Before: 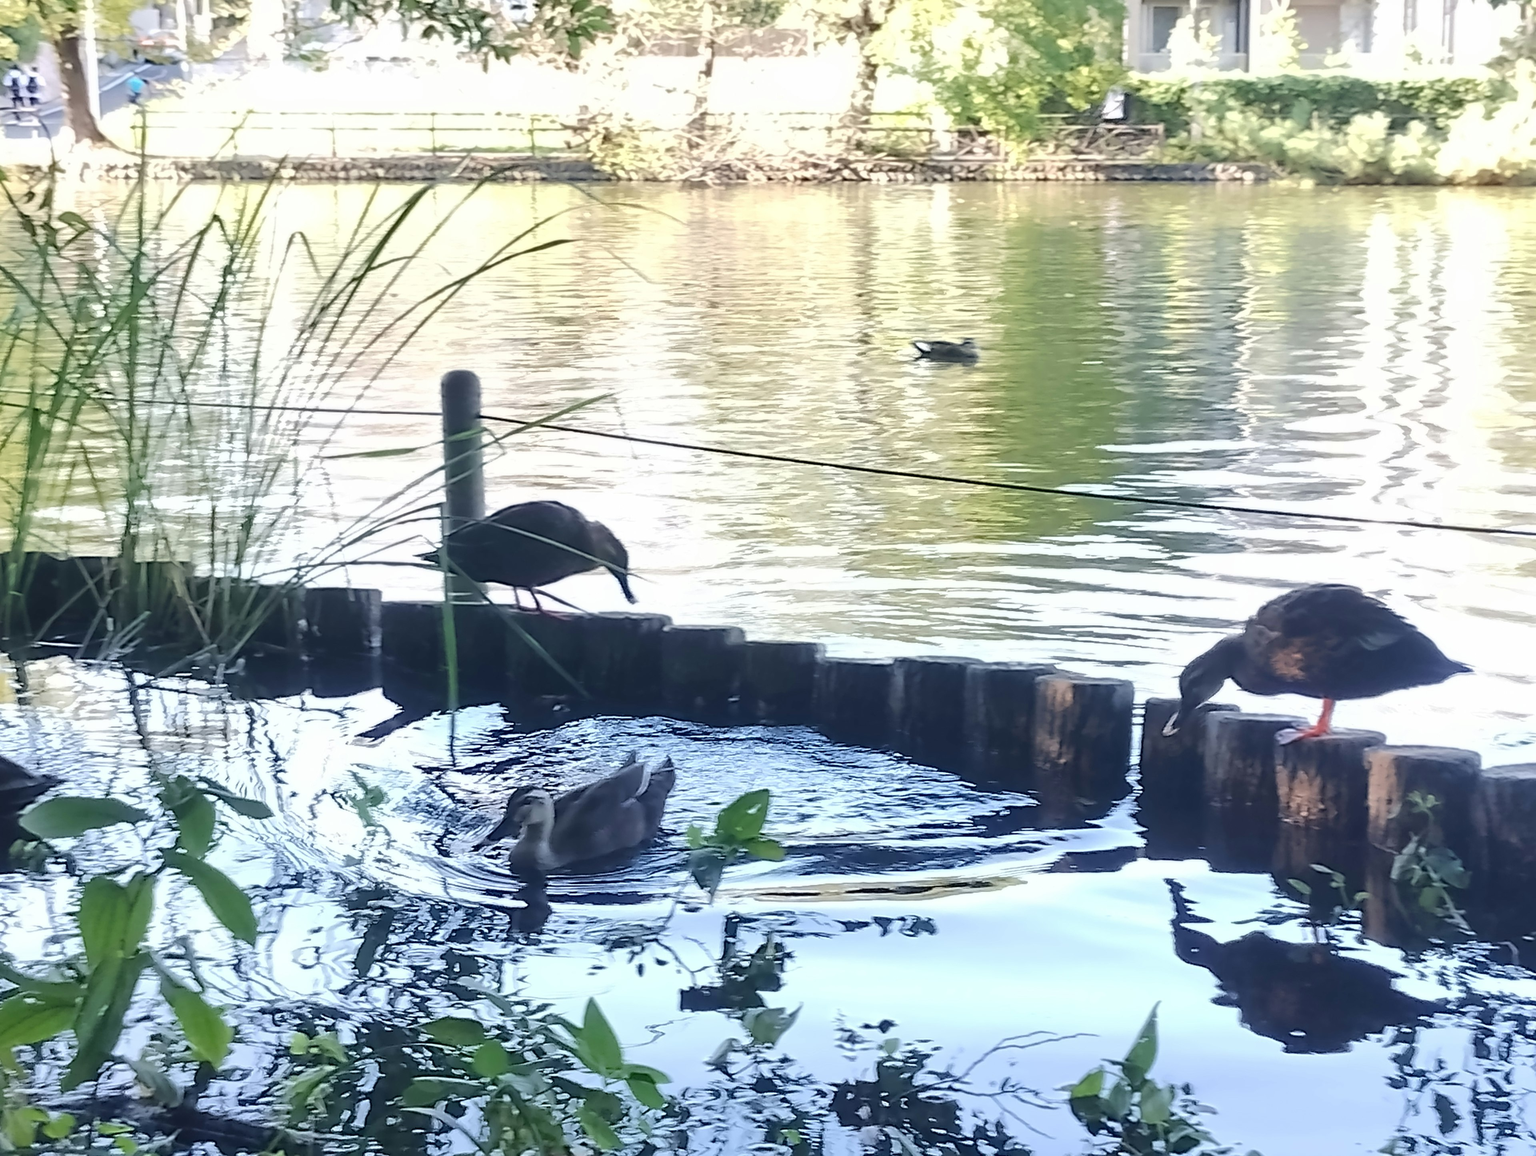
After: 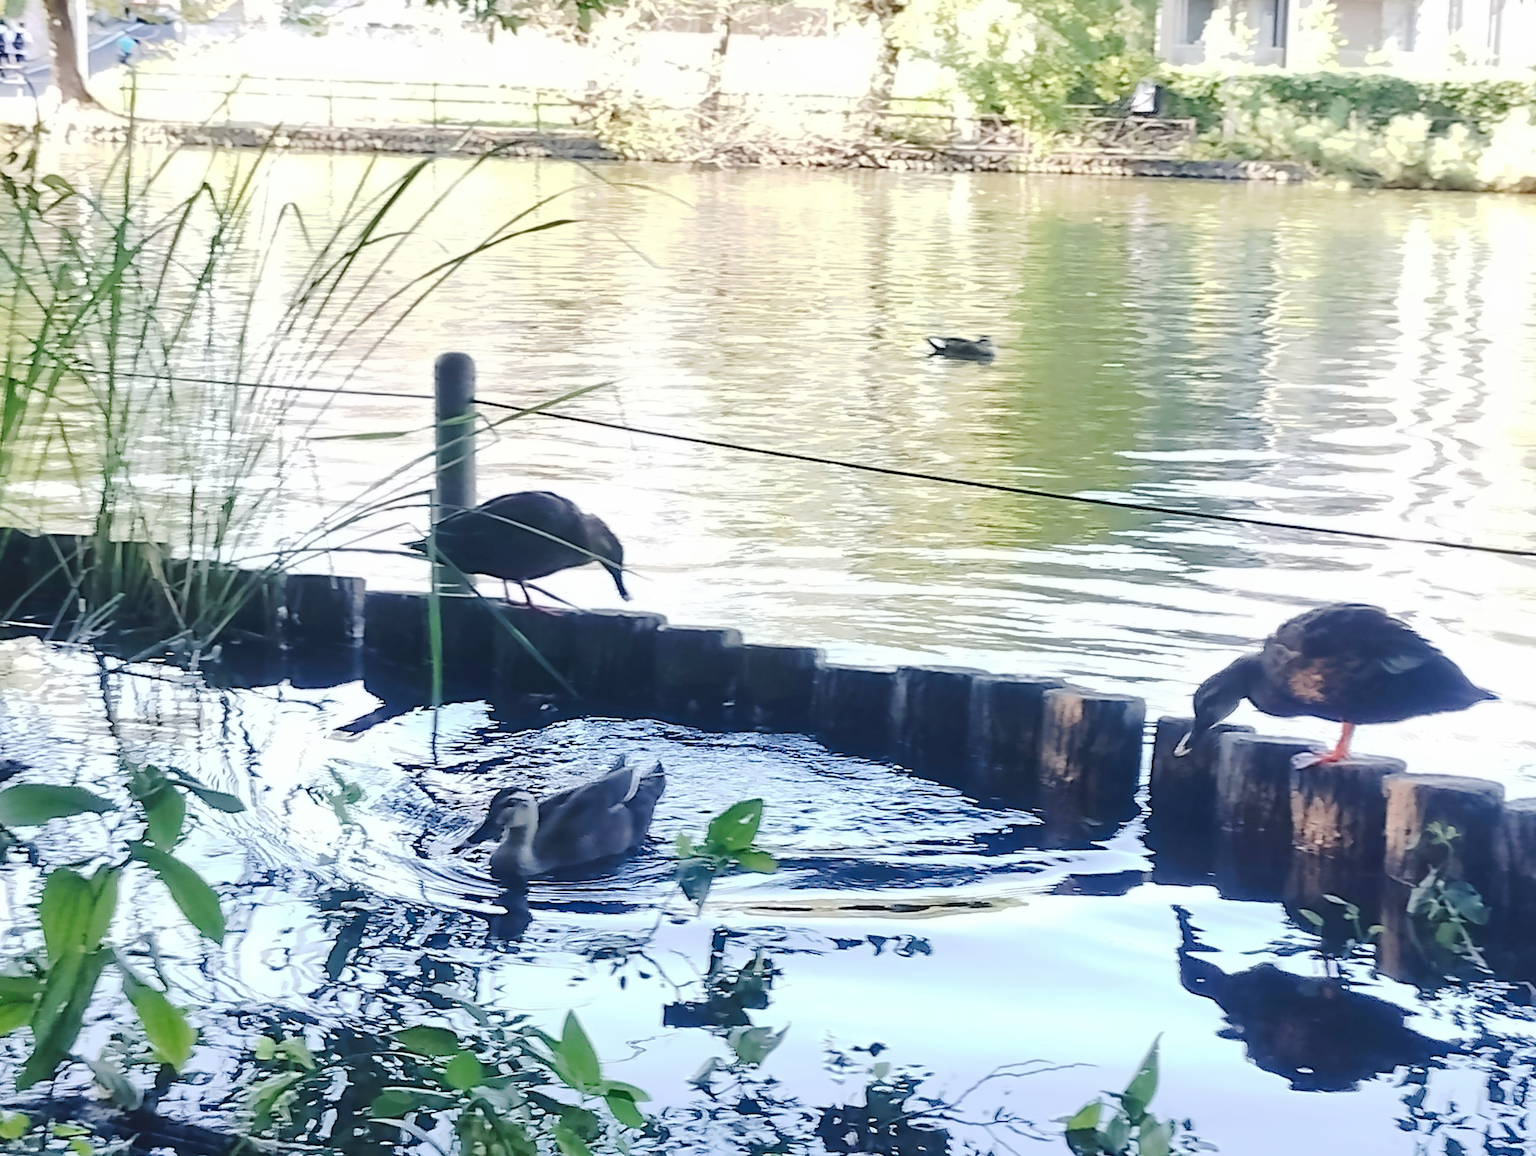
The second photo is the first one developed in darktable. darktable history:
exposure: compensate highlight preservation false
crop and rotate: angle -1.8°
tone curve: curves: ch0 [(0, 0) (0.003, 0.031) (0.011, 0.041) (0.025, 0.054) (0.044, 0.06) (0.069, 0.083) (0.1, 0.108) (0.136, 0.135) (0.177, 0.179) (0.224, 0.231) (0.277, 0.294) (0.335, 0.378) (0.399, 0.463) (0.468, 0.552) (0.543, 0.627) (0.623, 0.694) (0.709, 0.776) (0.801, 0.849) (0.898, 0.905) (1, 1)], preserve colors none
